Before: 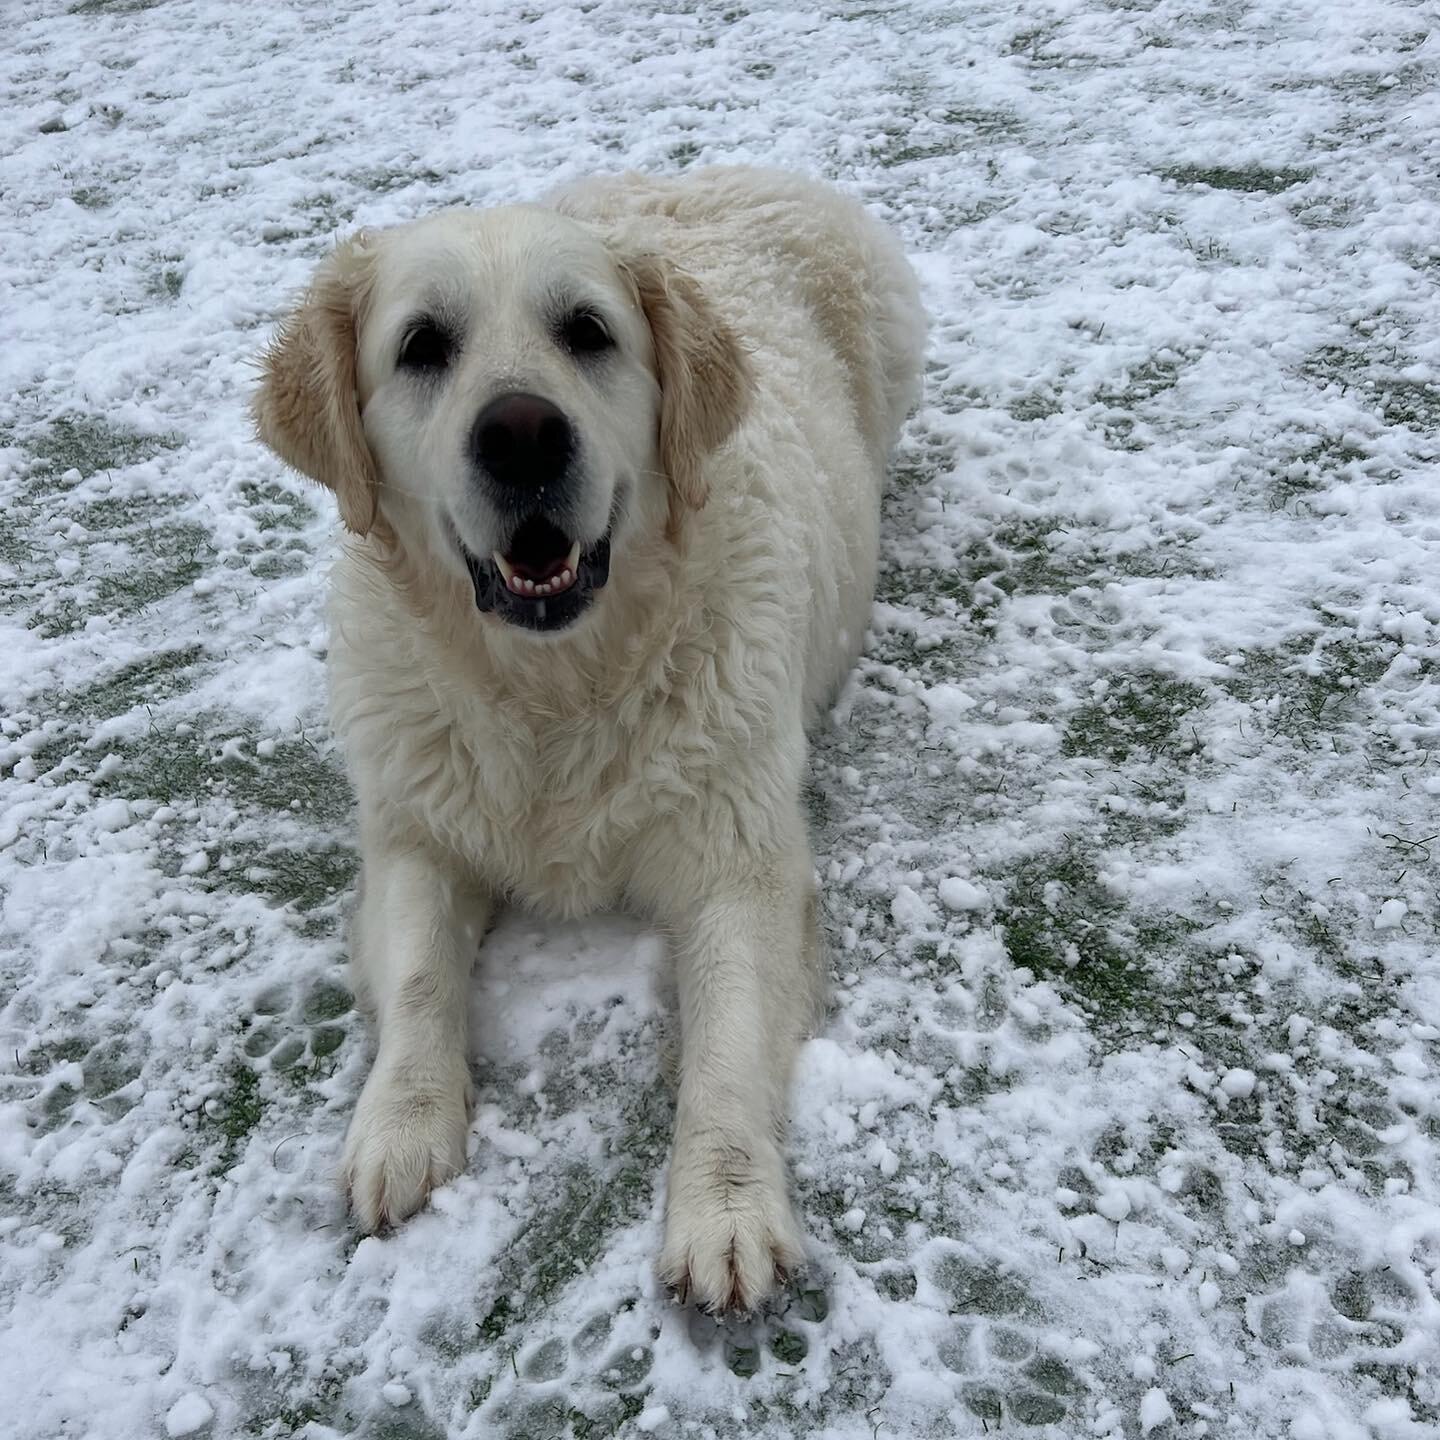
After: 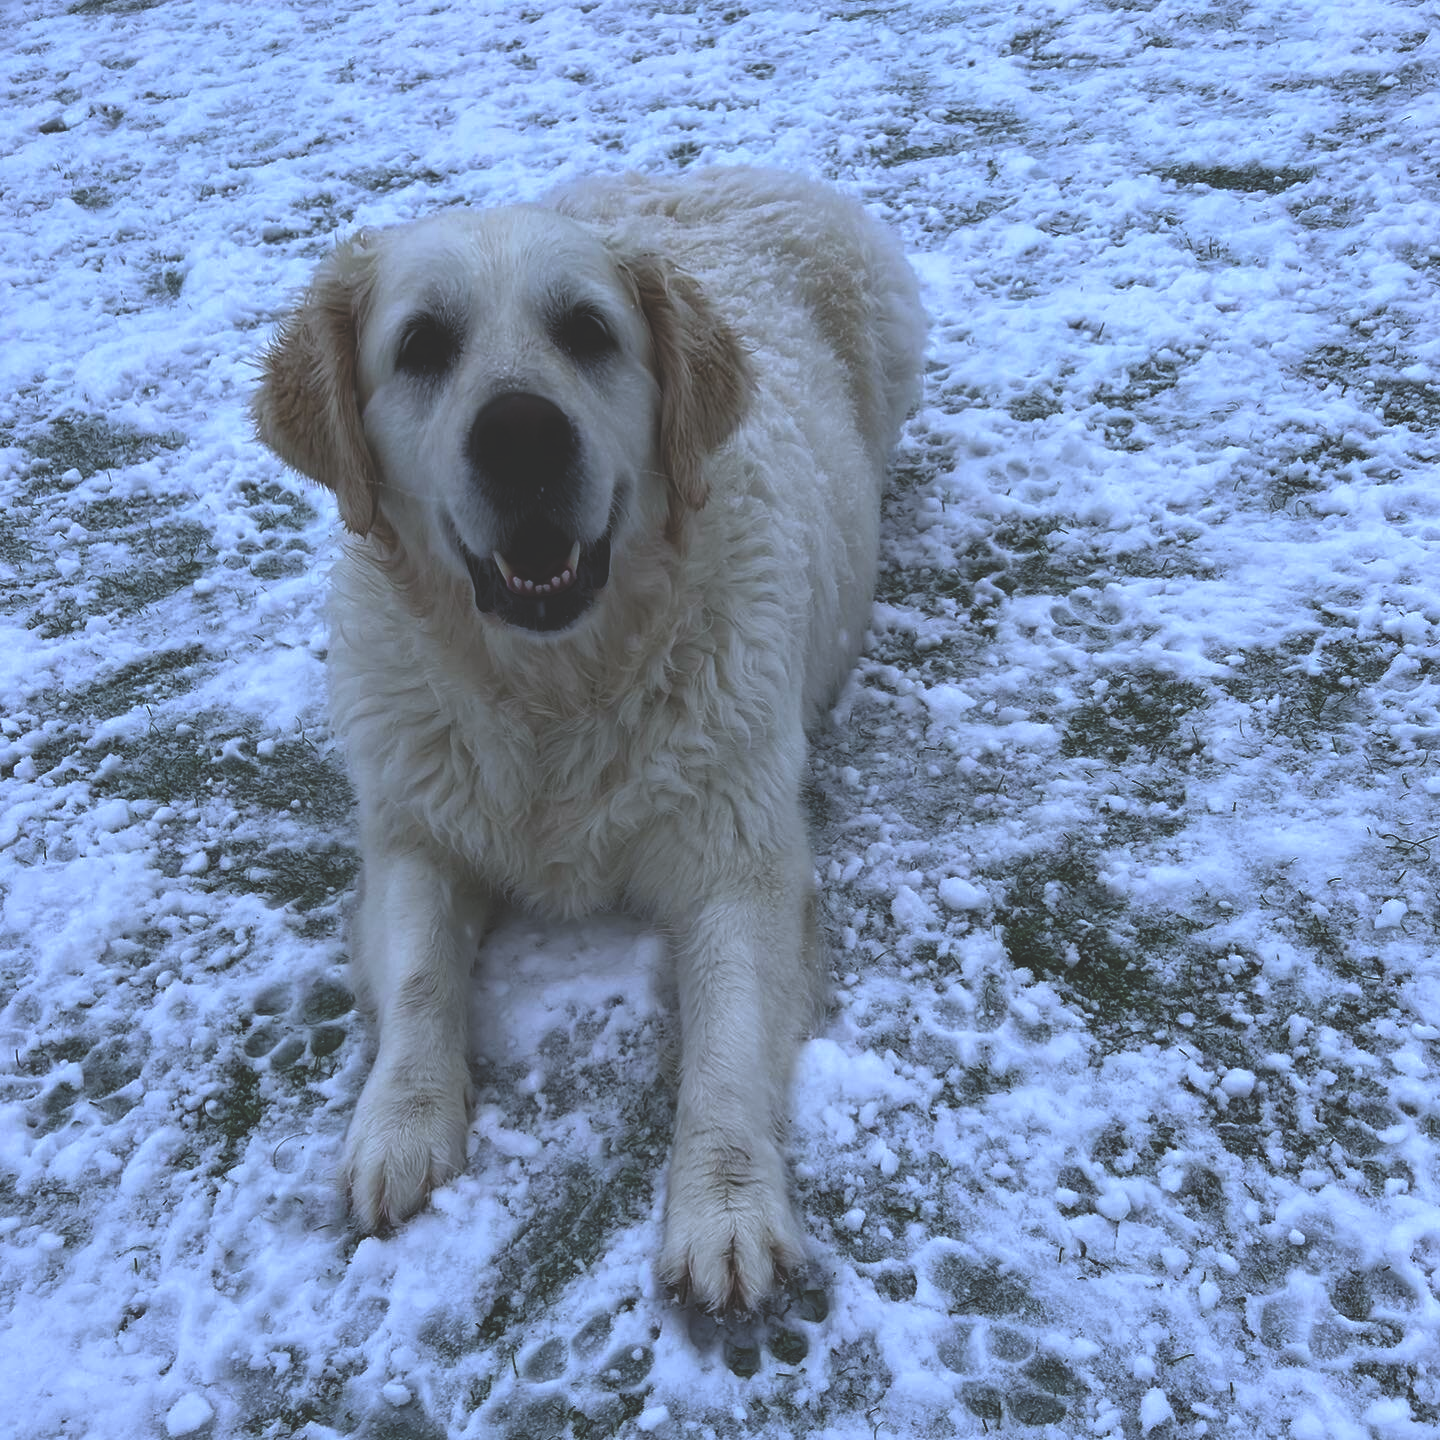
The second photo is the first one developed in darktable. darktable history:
rgb curve: curves: ch0 [(0, 0.186) (0.314, 0.284) (0.775, 0.708) (1, 1)], compensate middle gray true, preserve colors none
tone equalizer: on, module defaults
exposure: compensate highlight preservation false
white balance: red 0.948, green 1.02, blue 1.176
